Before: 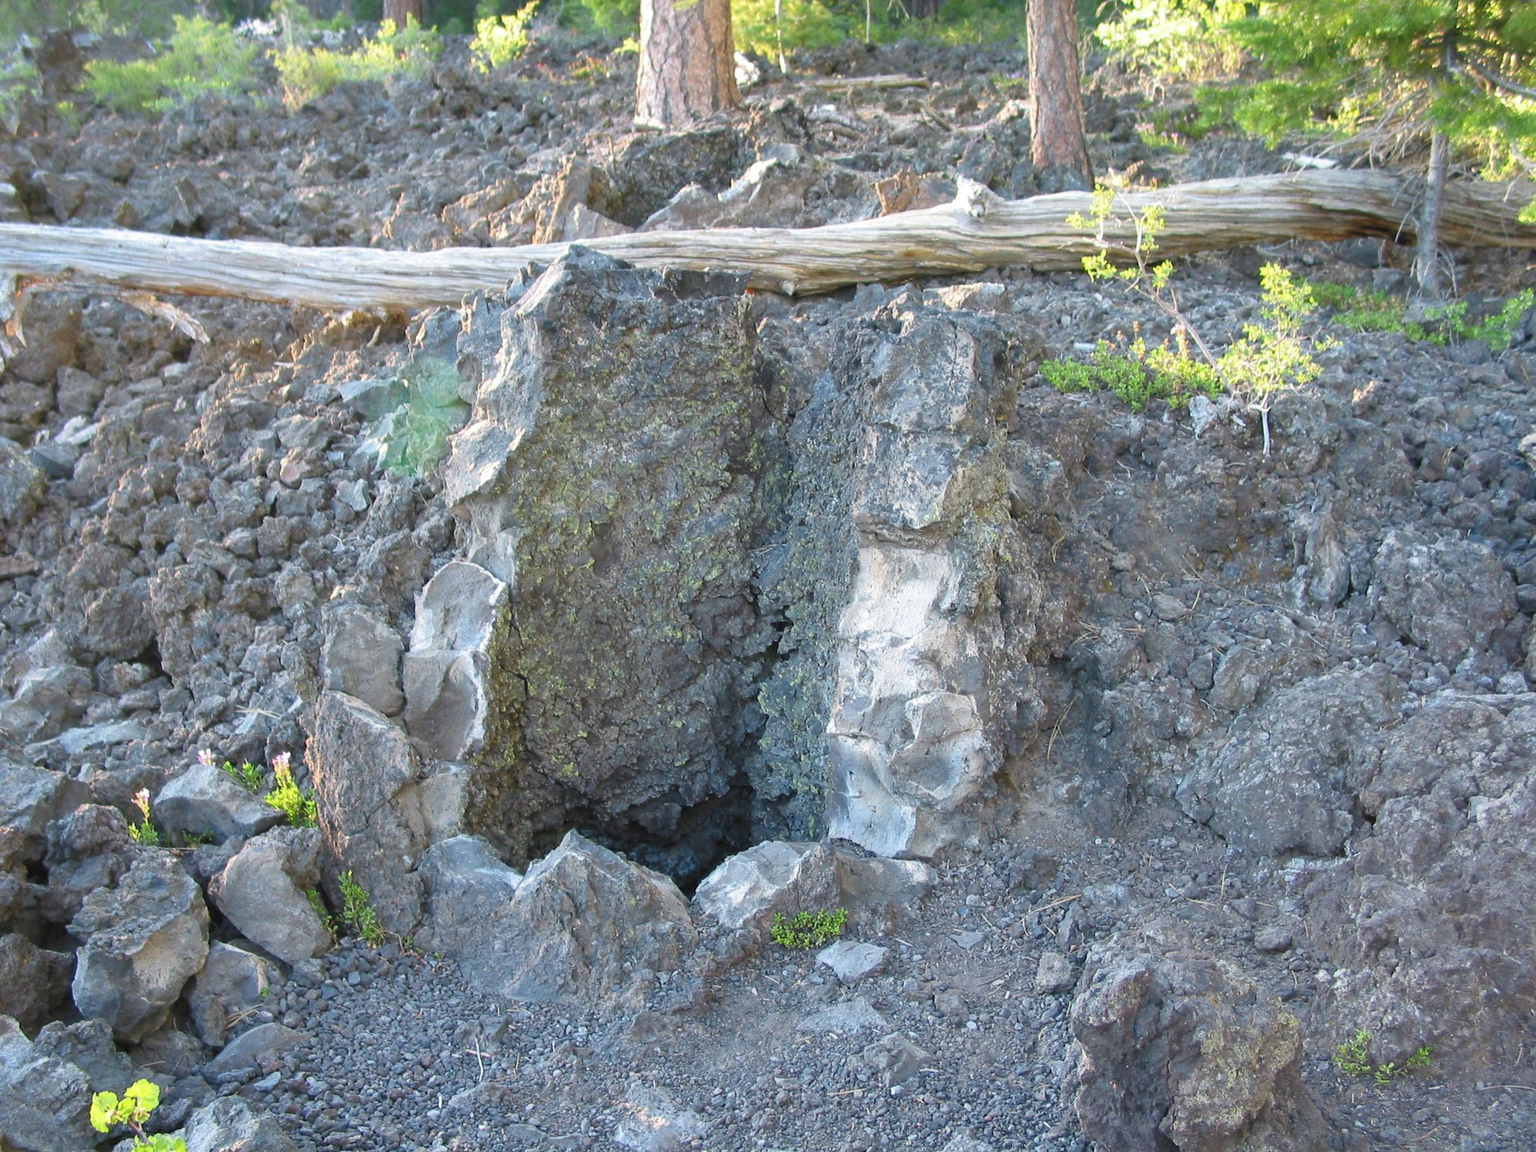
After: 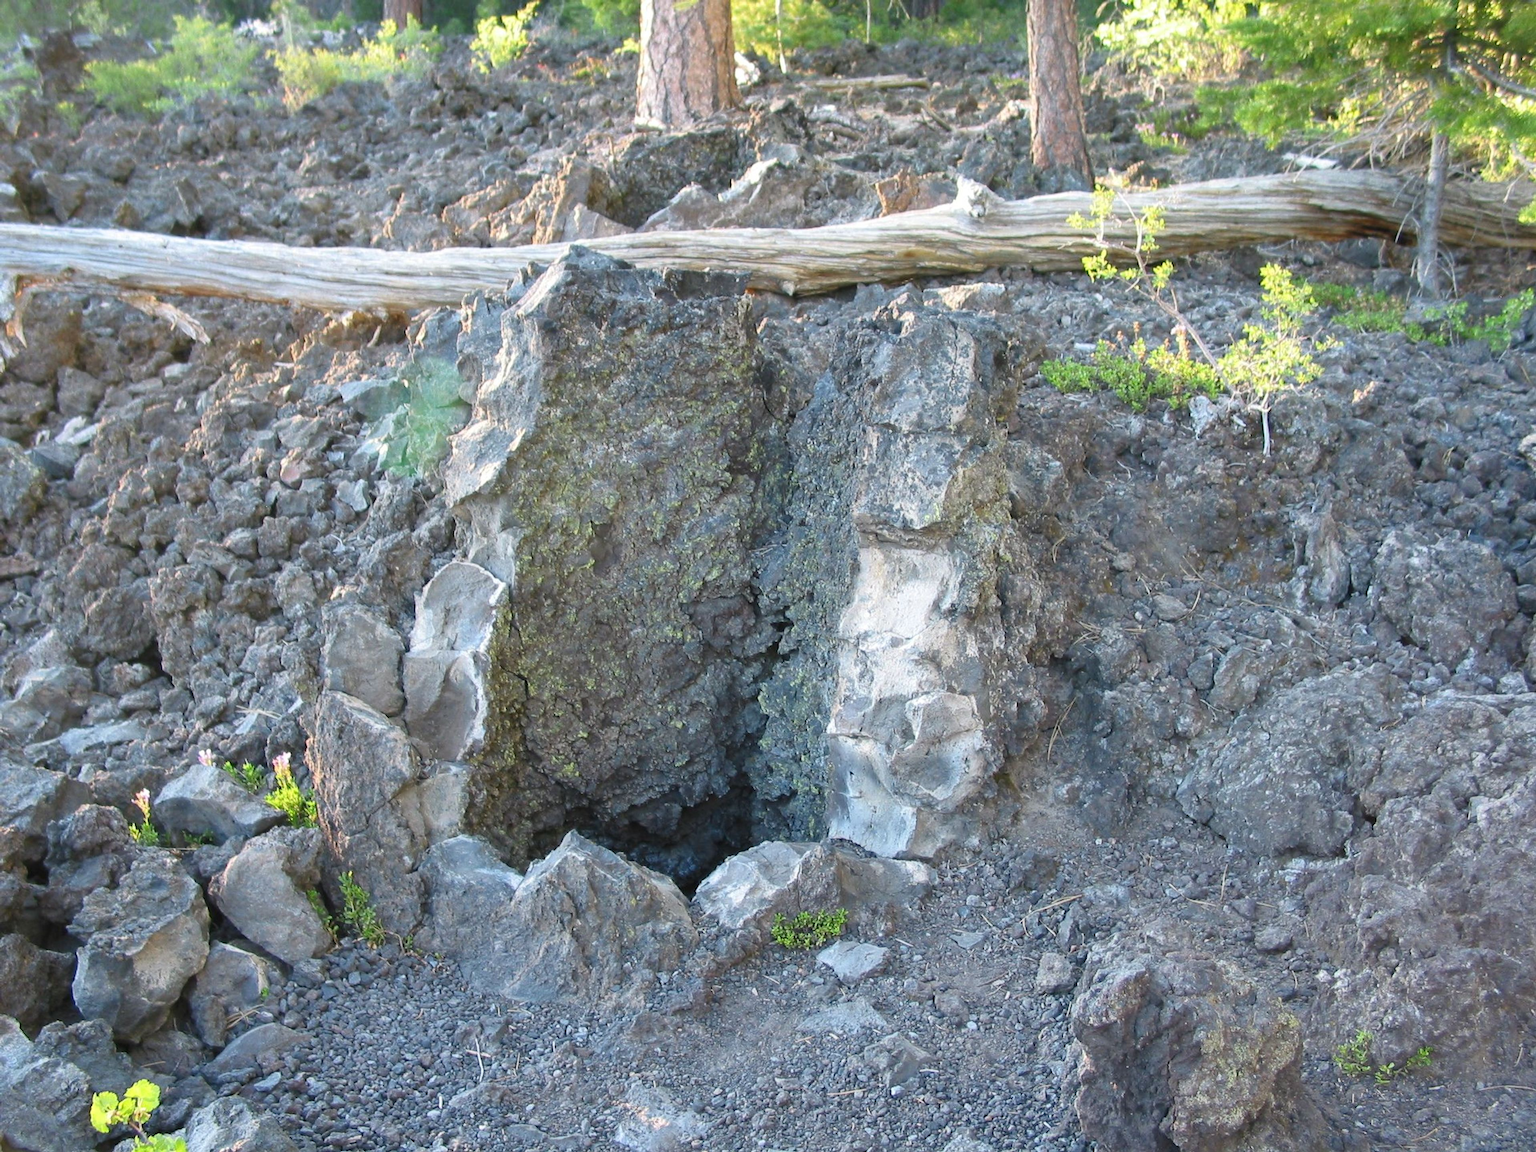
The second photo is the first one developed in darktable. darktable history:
contrast brightness saturation: contrast 0.082, saturation 0.019
